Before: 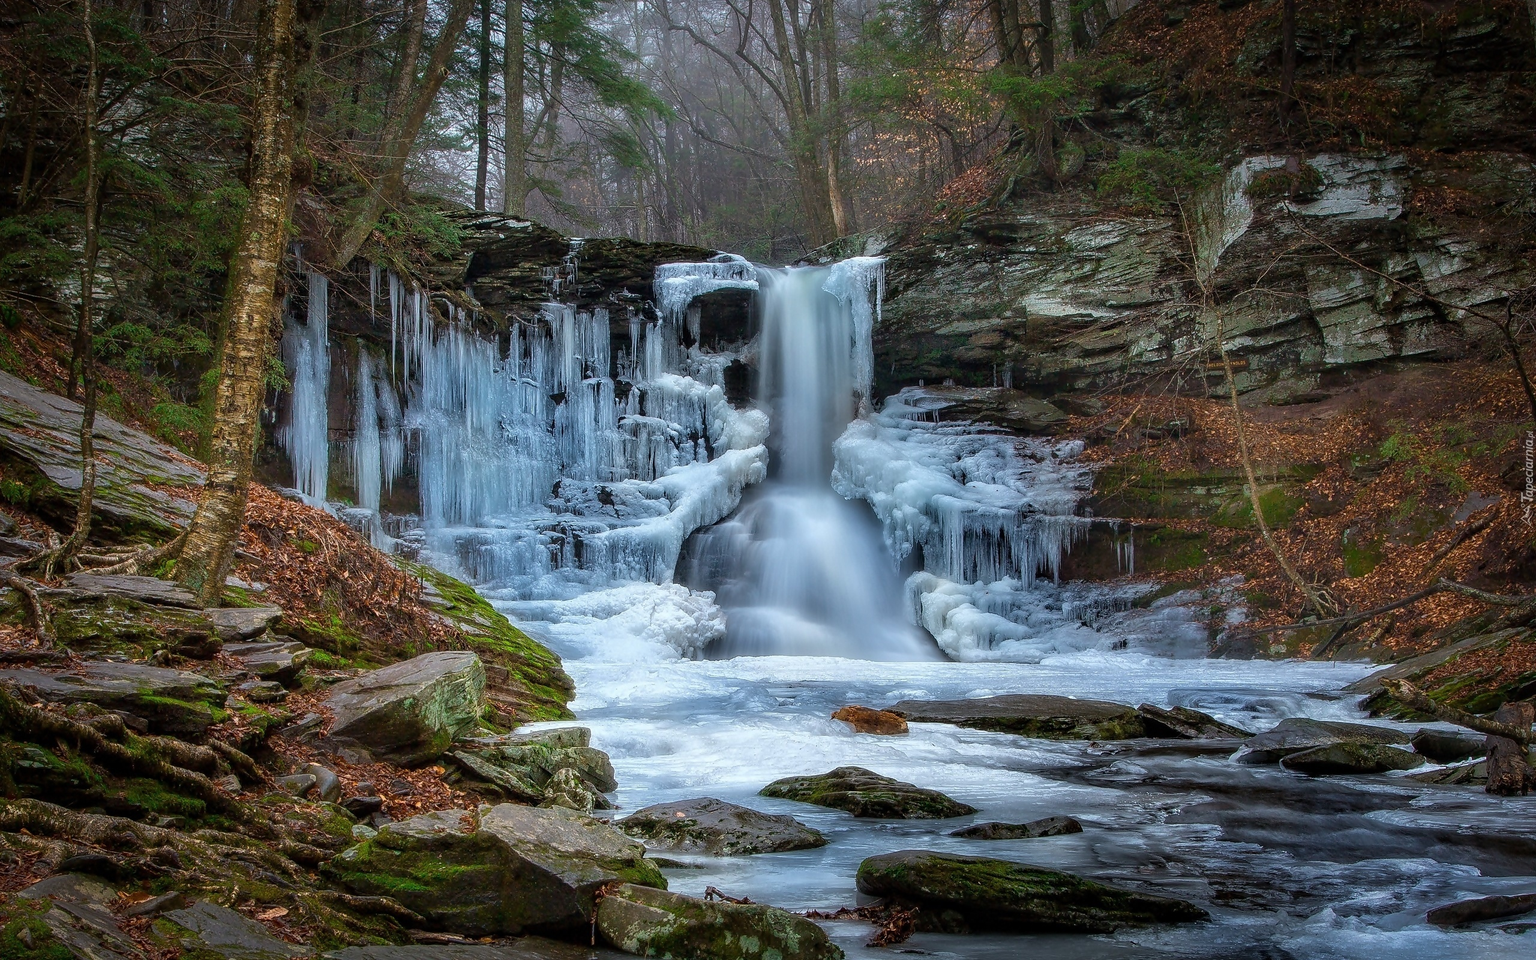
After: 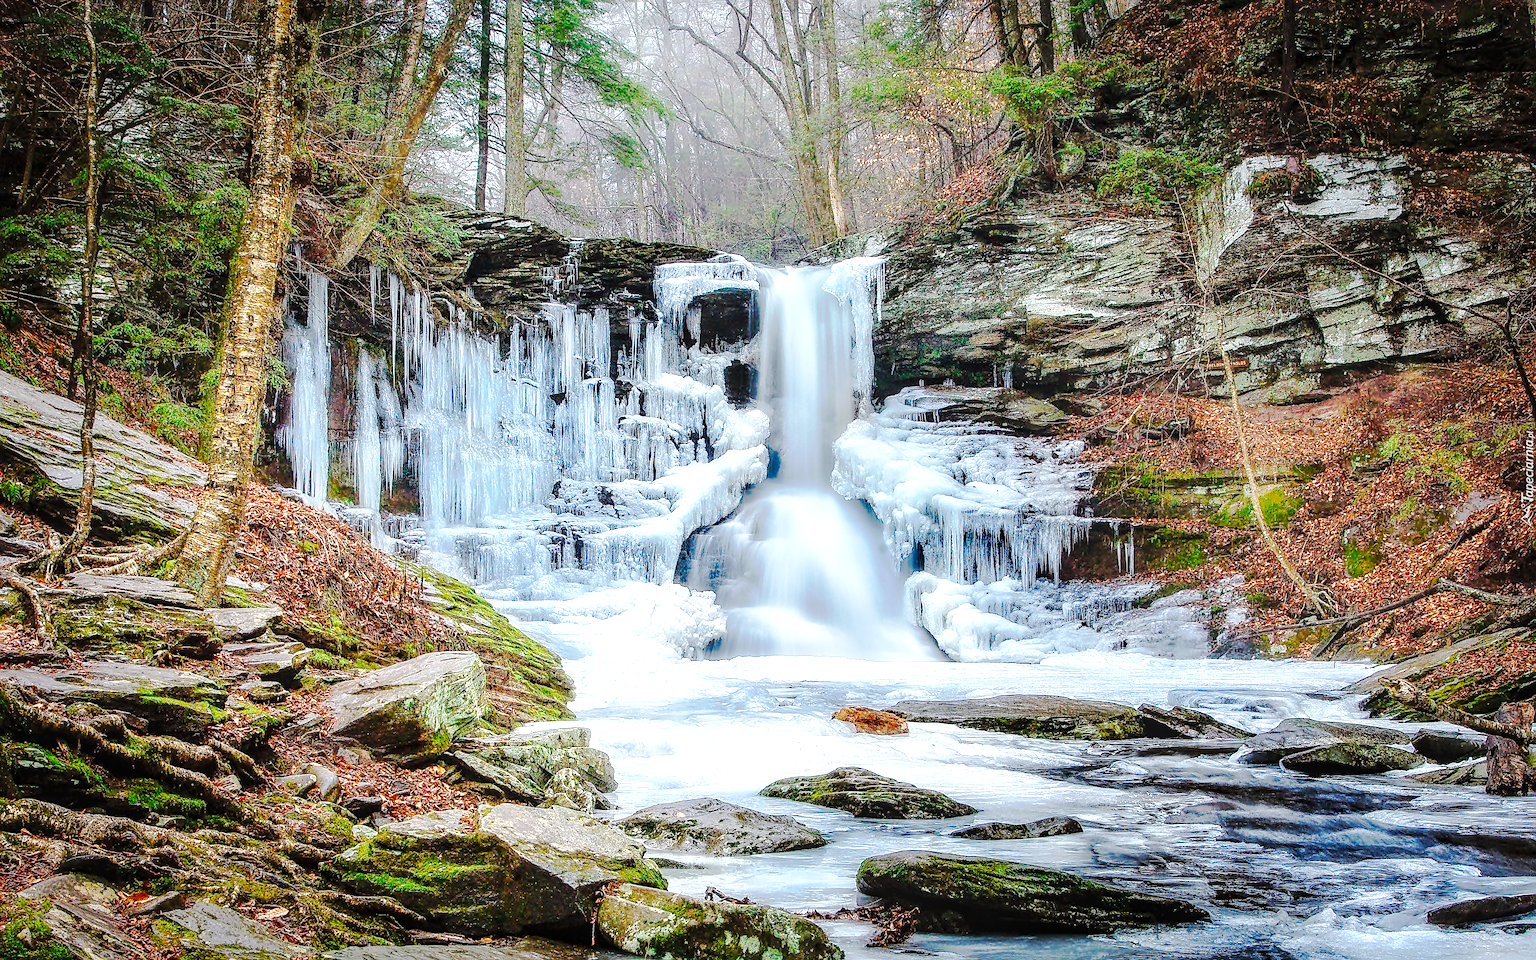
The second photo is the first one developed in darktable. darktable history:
exposure: black level correction 0, exposure 0.953 EV, compensate exposure bias true, compensate highlight preservation false
base curve: curves: ch0 [(0, 0) (0.028, 0.03) (0.121, 0.232) (0.46, 0.748) (0.859, 0.968) (1, 1)], preserve colors none
tone curve: curves: ch0 [(0, 0) (0.003, 0.015) (0.011, 0.019) (0.025, 0.025) (0.044, 0.039) (0.069, 0.053) (0.1, 0.076) (0.136, 0.107) (0.177, 0.143) (0.224, 0.19) (0.277, 0.253) (0.335, 0.32) (0.399, 0.412) (0.468, 0.524) (0.543, 0.668) (0.623, 0.717) (0.709, 0.769) (0.801, 0.82) (0.898, 0.865) (1, 1)], preserve colors none
tone equalizer: on, module defaults
local contrast: detail 130%
sharpen: on, module defaults
